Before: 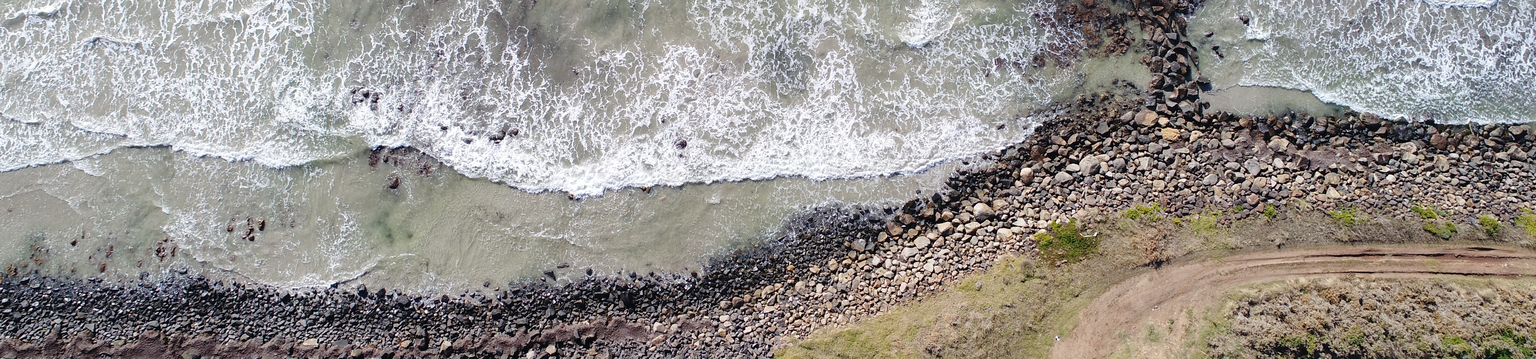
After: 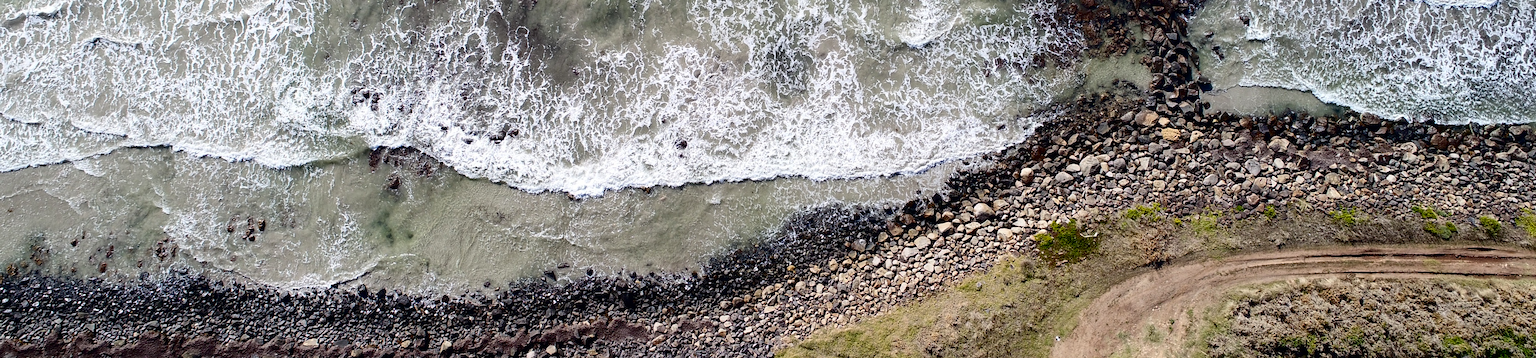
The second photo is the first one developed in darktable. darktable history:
contrast brightness saturation: contrast 0.242, brightness -0.24, saturation 0.149
